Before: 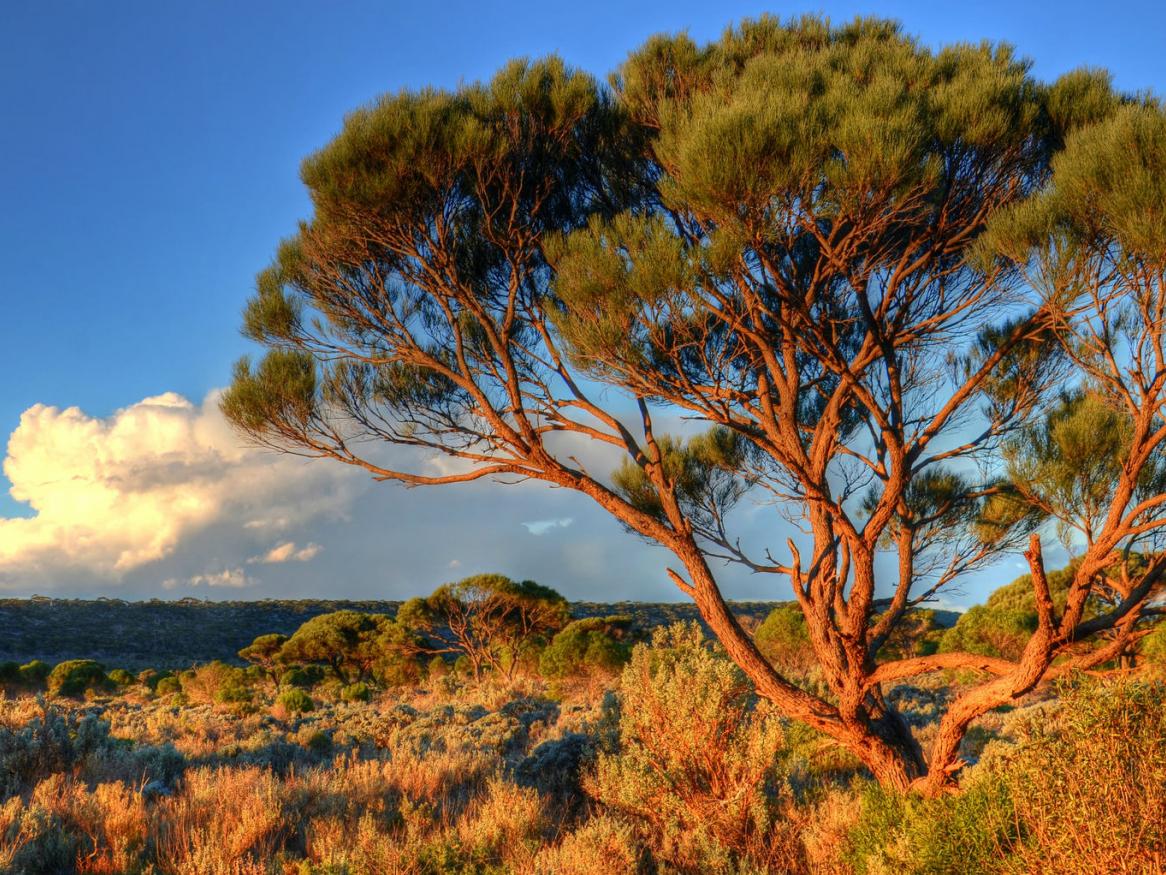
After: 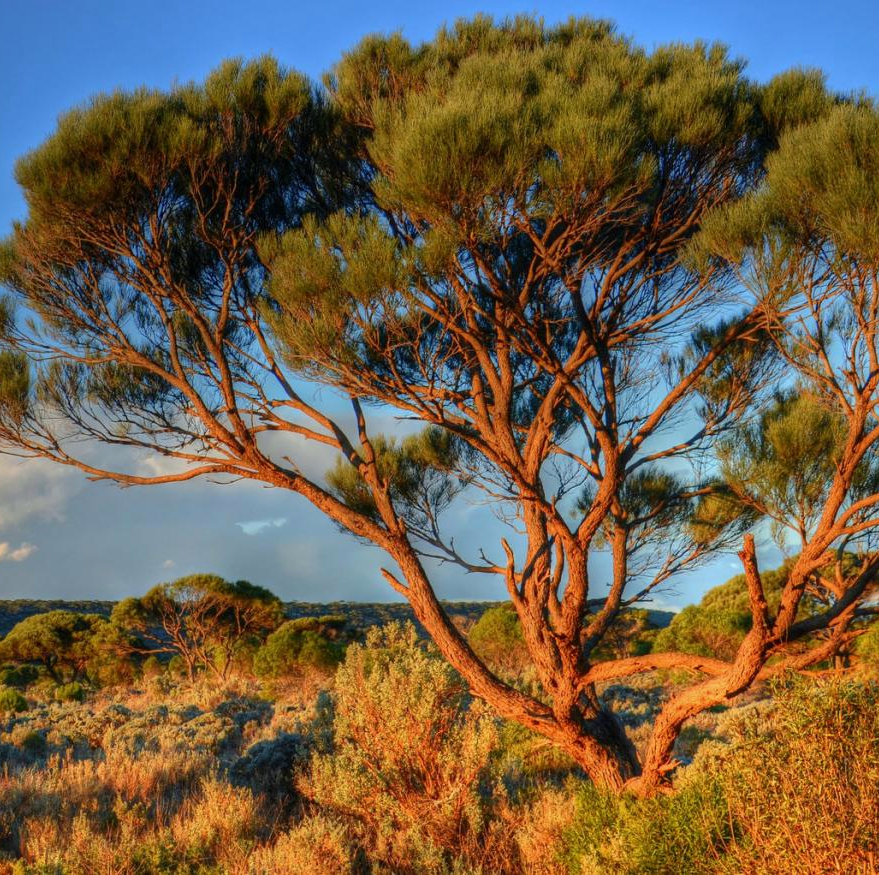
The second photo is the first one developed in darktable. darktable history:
white balance: red 0.978, blue 0.999
crop and rotate: left 24.6%
